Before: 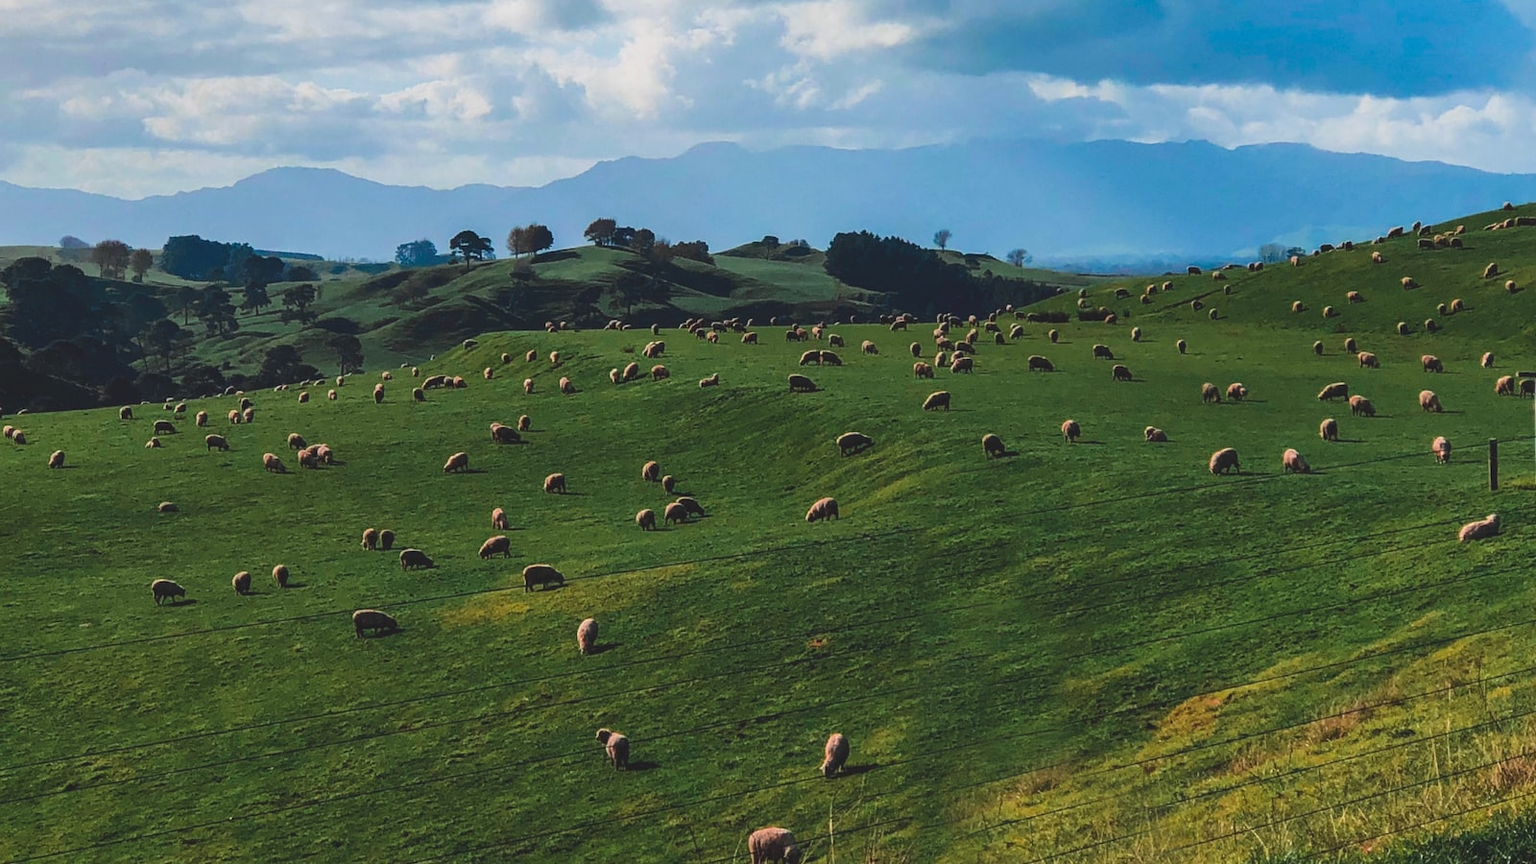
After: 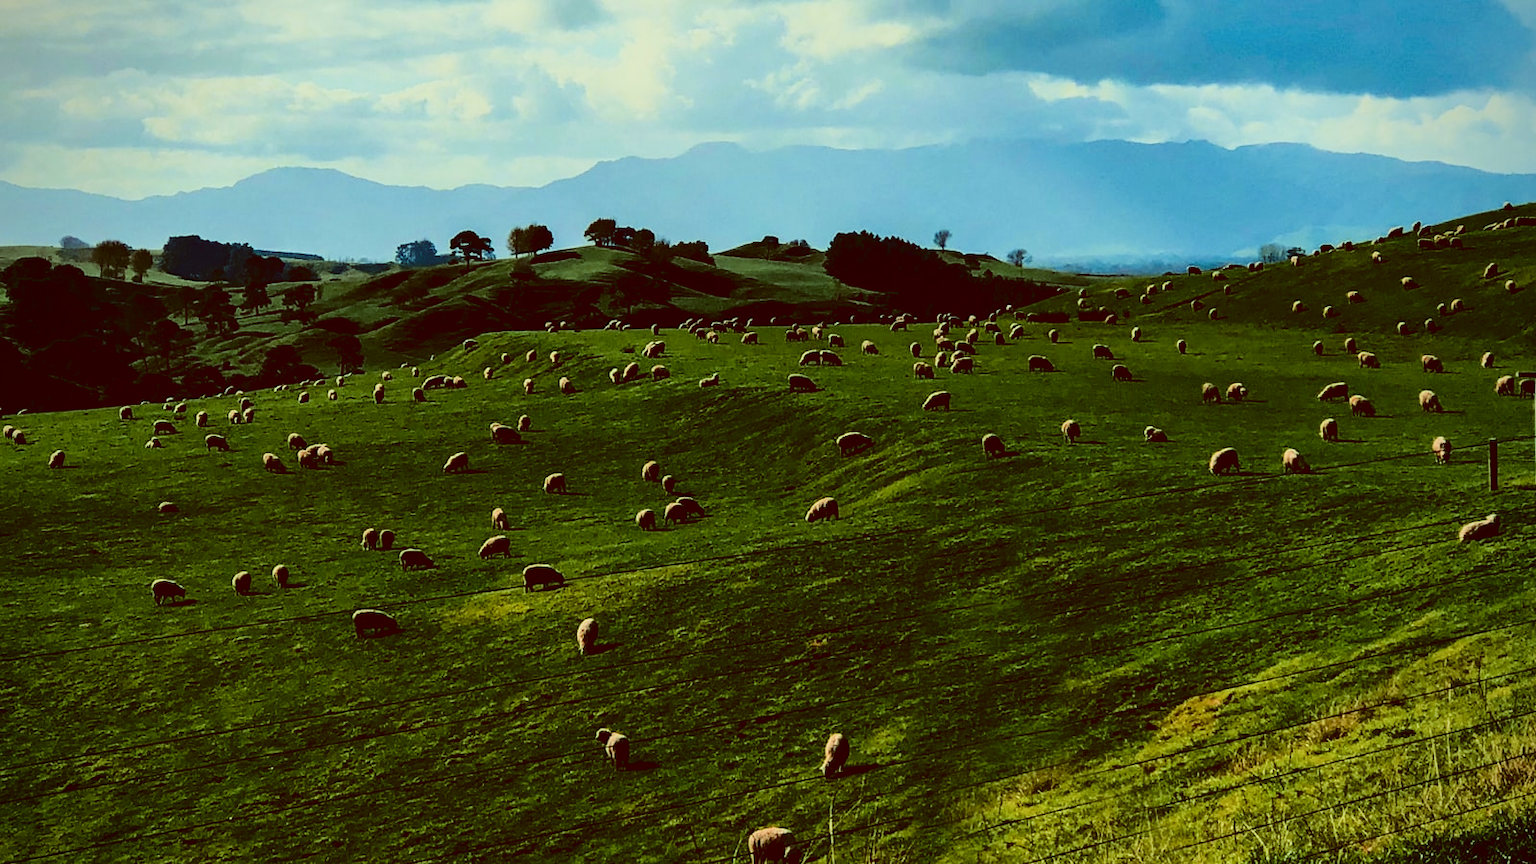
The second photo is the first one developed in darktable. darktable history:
vignetting: saturation 0, unbound false
color balance: lift [1, 1.015, 0.987, 0.985], gamma [1, 0.959, 1.042, 0.958], gain [0.927, 0.938, 1.072, 0.928], contrast 1.5%
filmic rgb: black relative exposure -7.65 EV, white relative exposure 4.56 EV, hardness 3.61
contrast brightness saturation: contrast 0.28
tone curve: curves: ch0 [(0, 0.021) (0.049, 0.044) (0.152, 0.14) (0.328, 0.377) (0.473, 0.543) (0.641, 0.705) (0.85, 0.894) (1, 0.969)]; ch1 [(0, 0) (0.302, 0.331) (0.433, 0.432) (0.472, 0.47) (0.502, 0.503) (0.527, 0.521) (0.564, 0.58) (0.614, 0.626) (0.677, 0.701) (0.859, 0.885) (1, 1)]; ch2 [(0, 0) (0.33, 0.301) (0.447, 0.44) (0.487, 0.496) (0.502, 0.516) (0.535, 0.563) (0.565, 0.593) (0.608, 0.638) (1, 1)], color space Lab, independent channels, preserve colors none
